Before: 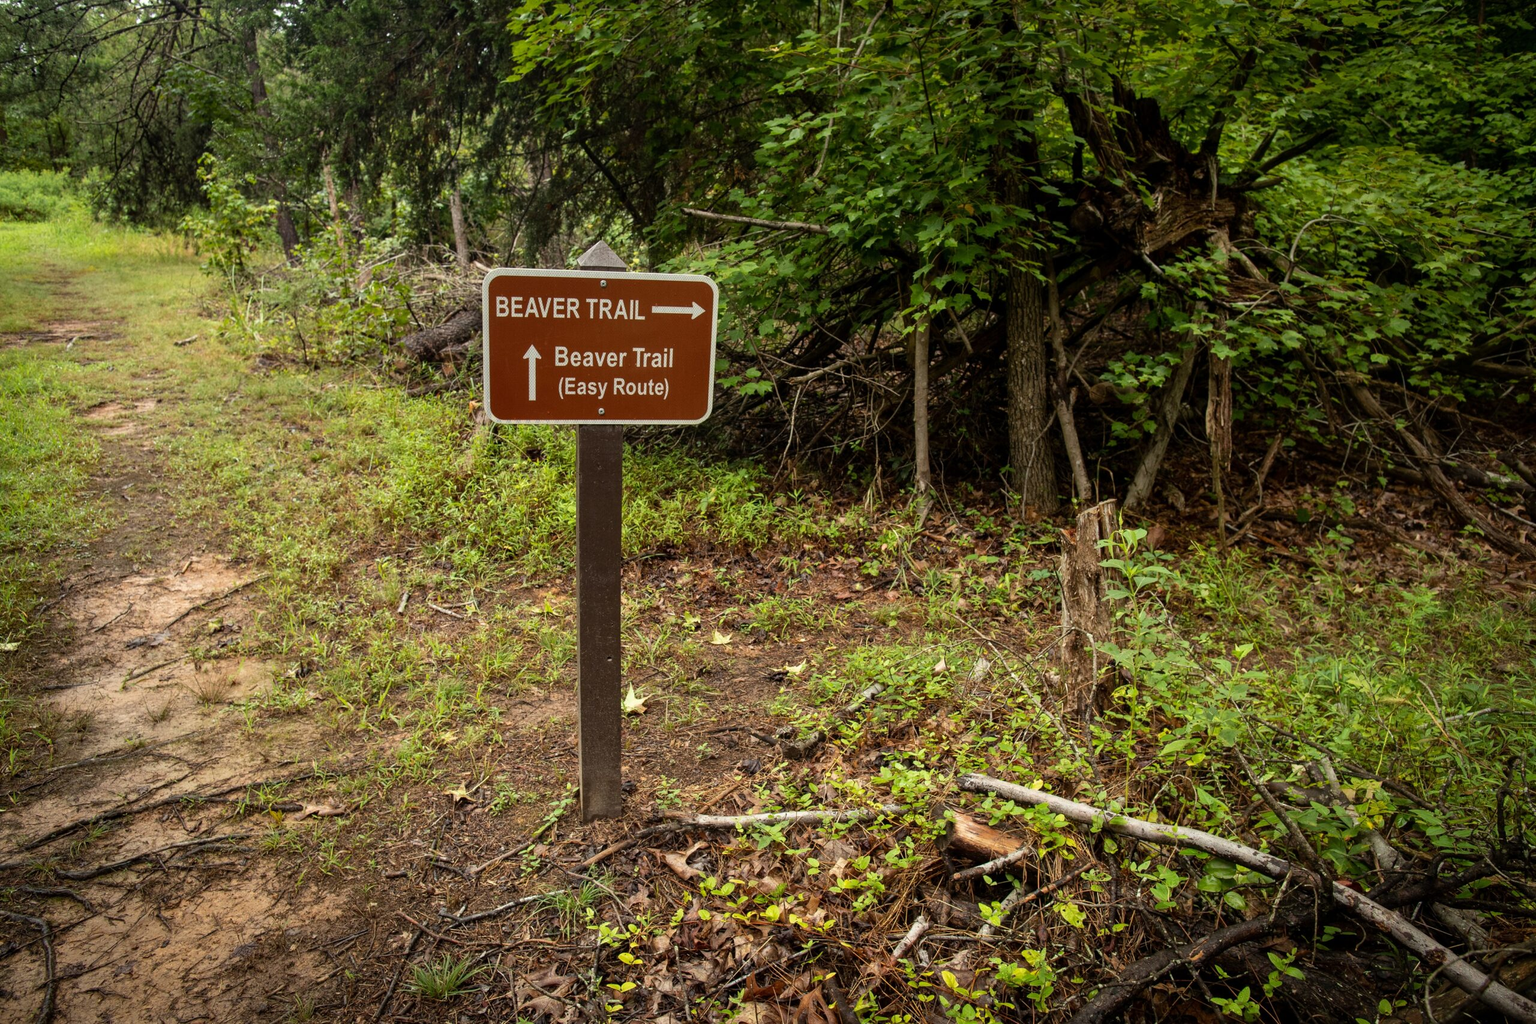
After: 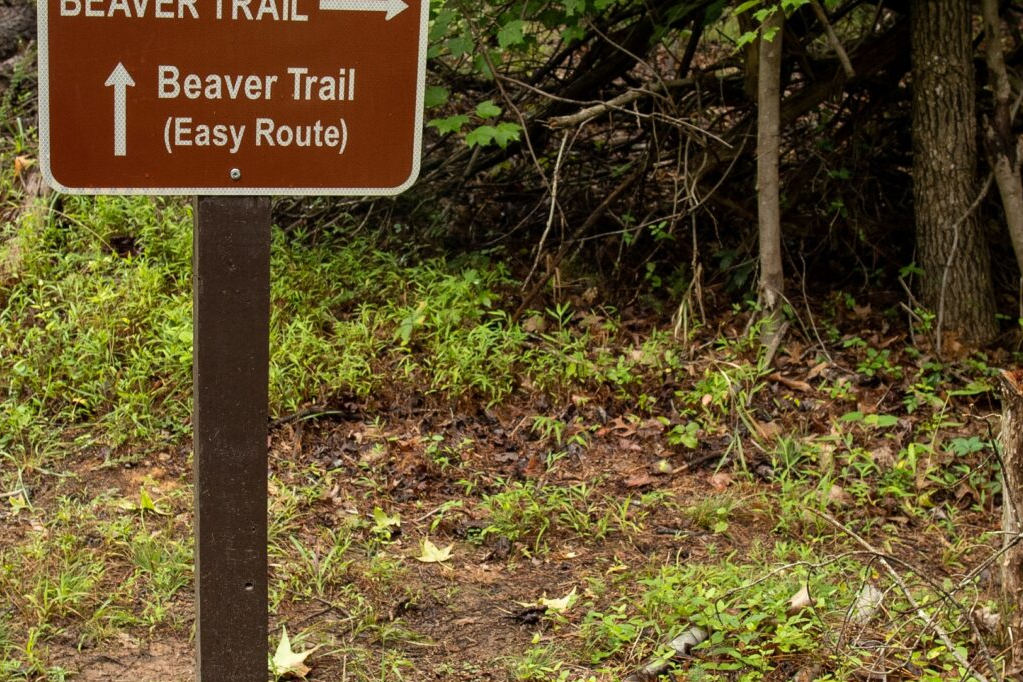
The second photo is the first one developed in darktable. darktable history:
exposure: exposure 0 EV, compensate highlight preservation false
crop: left 30%, top 30%, right 30%, bottom 30%
